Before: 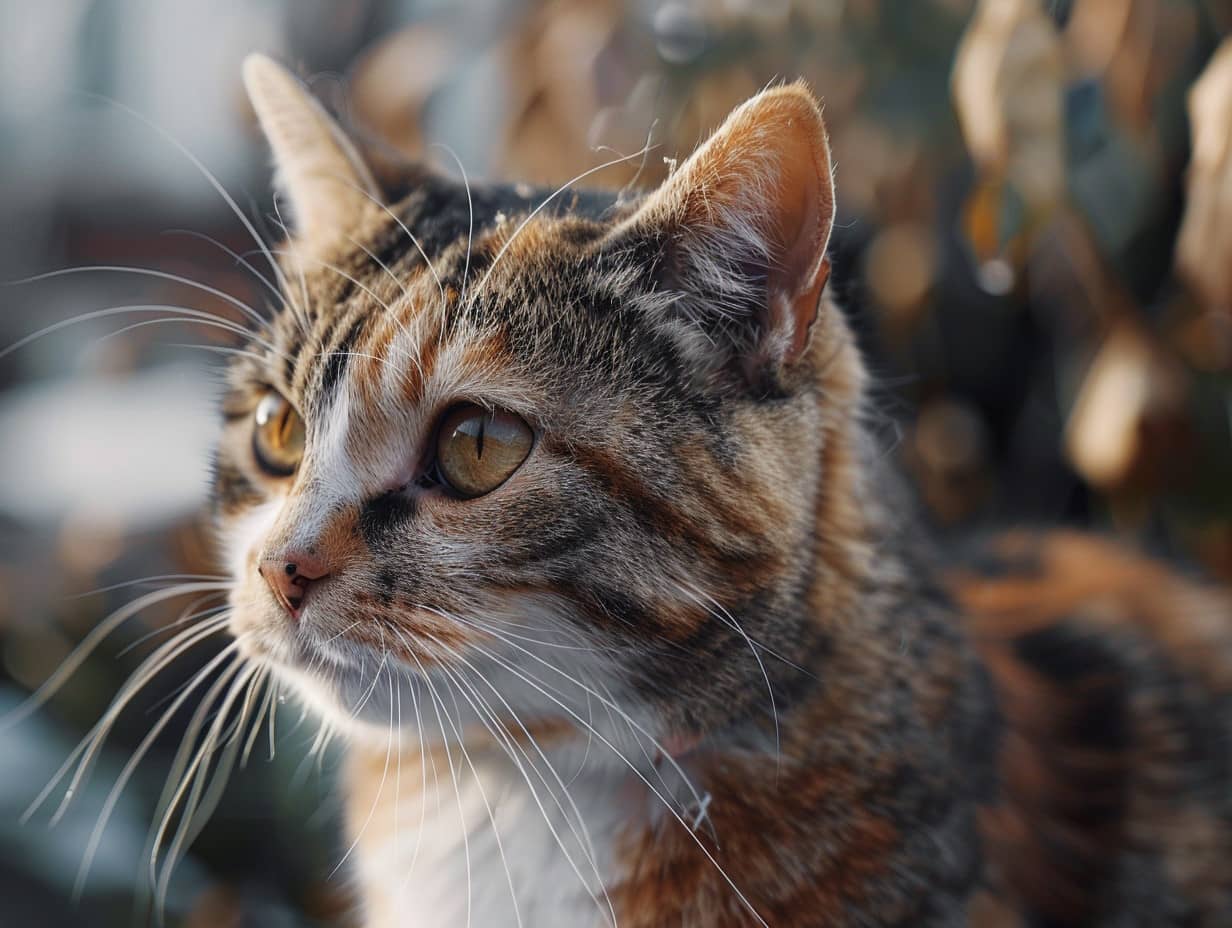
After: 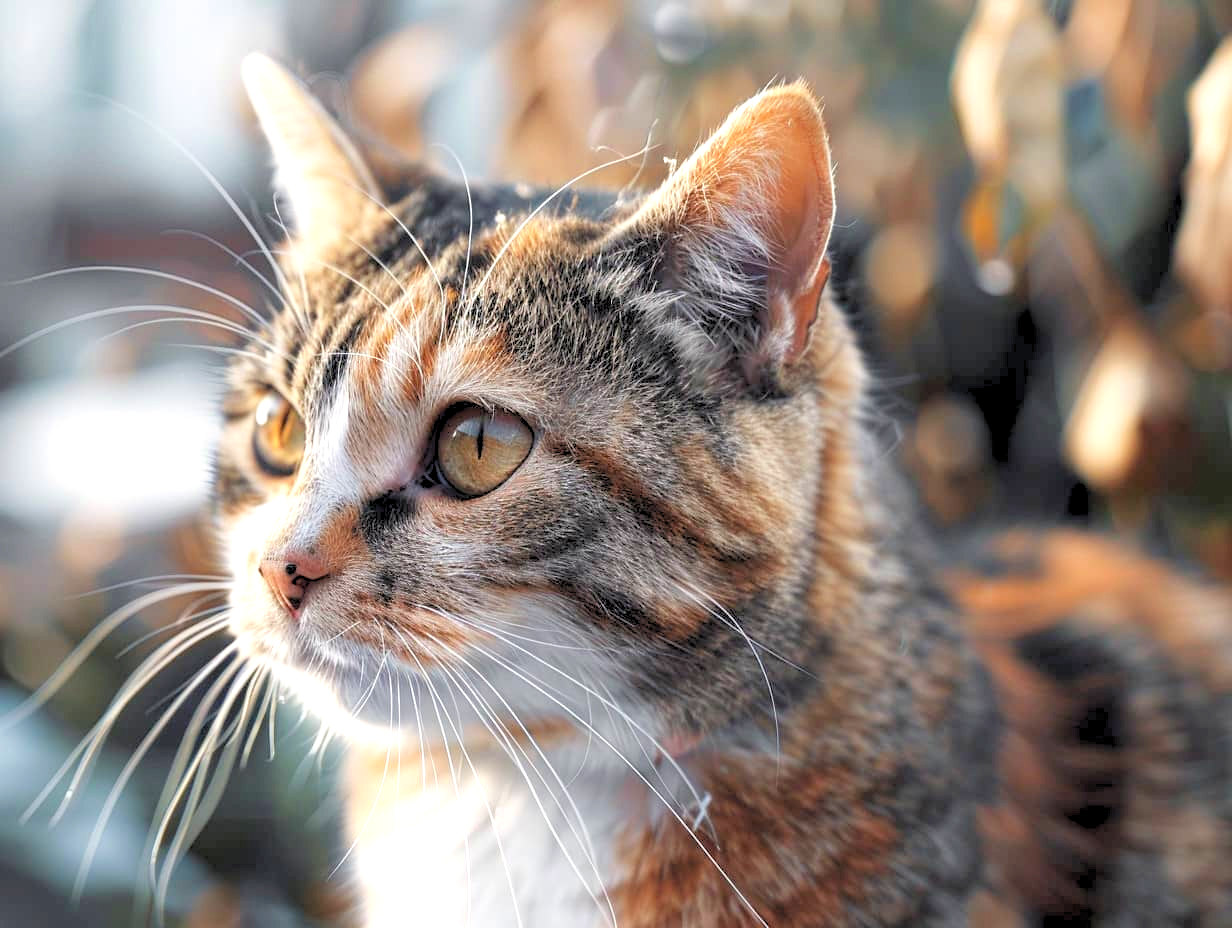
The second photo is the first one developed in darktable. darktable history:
rgb levels: preserve colors sum RGB, levels [[0.038, 0.433, 0.934], [0, 0.5, 1], [0, 0.5, 1]]
exposure: black level correction 0, exposure 1.2 EV, compensate exposure bias true, compensate highlight preservation false
